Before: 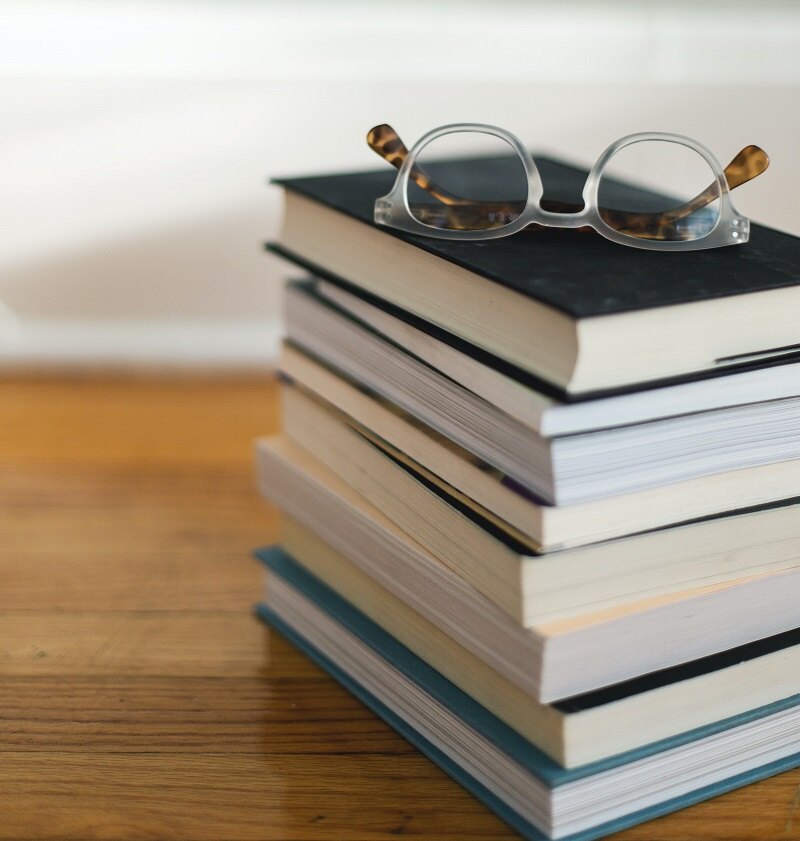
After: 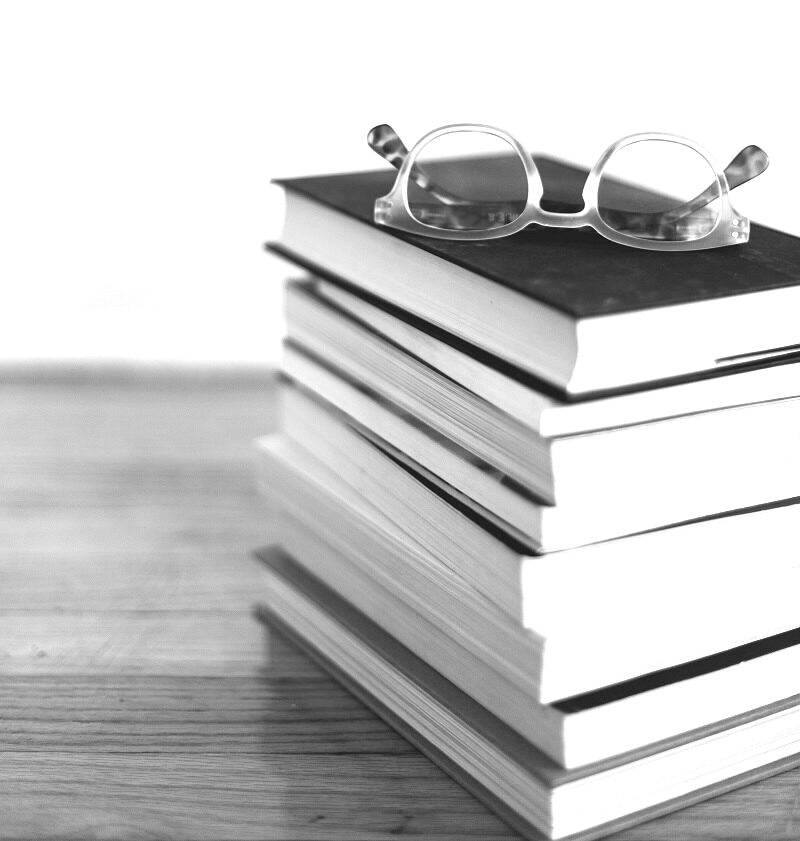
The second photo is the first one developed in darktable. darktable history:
monochrome: a 32, b 64, size 2.3, highlights 1
exposure: black level correction 0, exposure 1.2 EV, compensate highlight preservation false
